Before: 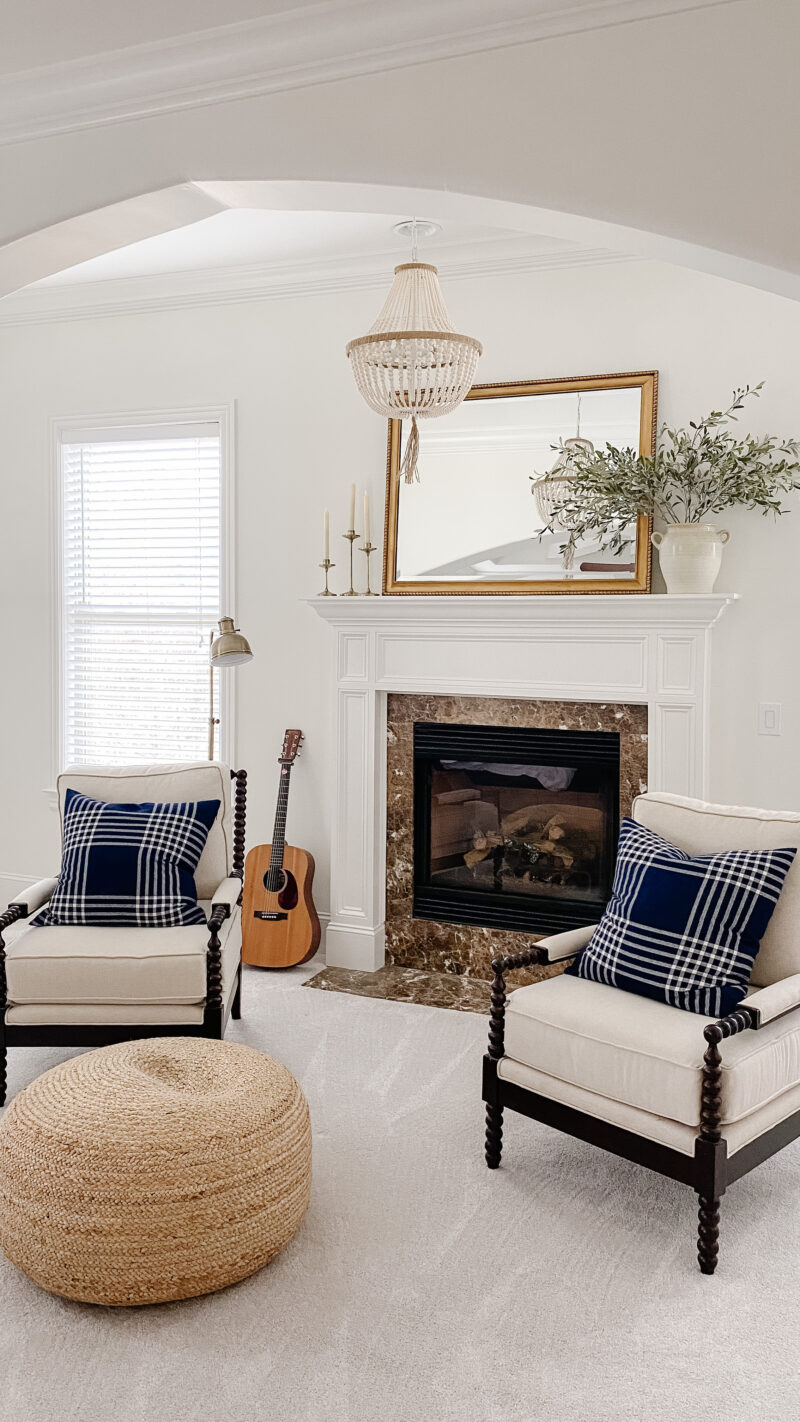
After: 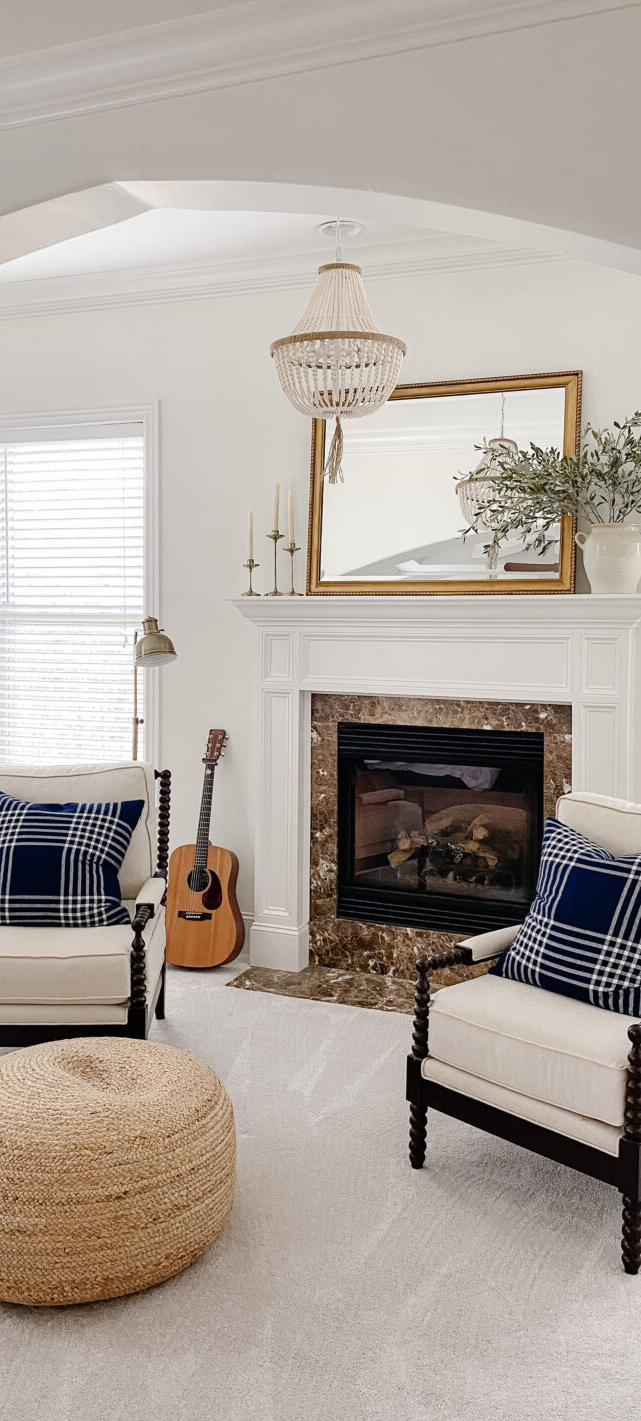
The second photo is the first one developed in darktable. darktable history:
crop and rotate: left 9.567%, right 10.288%
shadows and highlights: shadows 36.27, highlights -27.48, soften with gaussian
